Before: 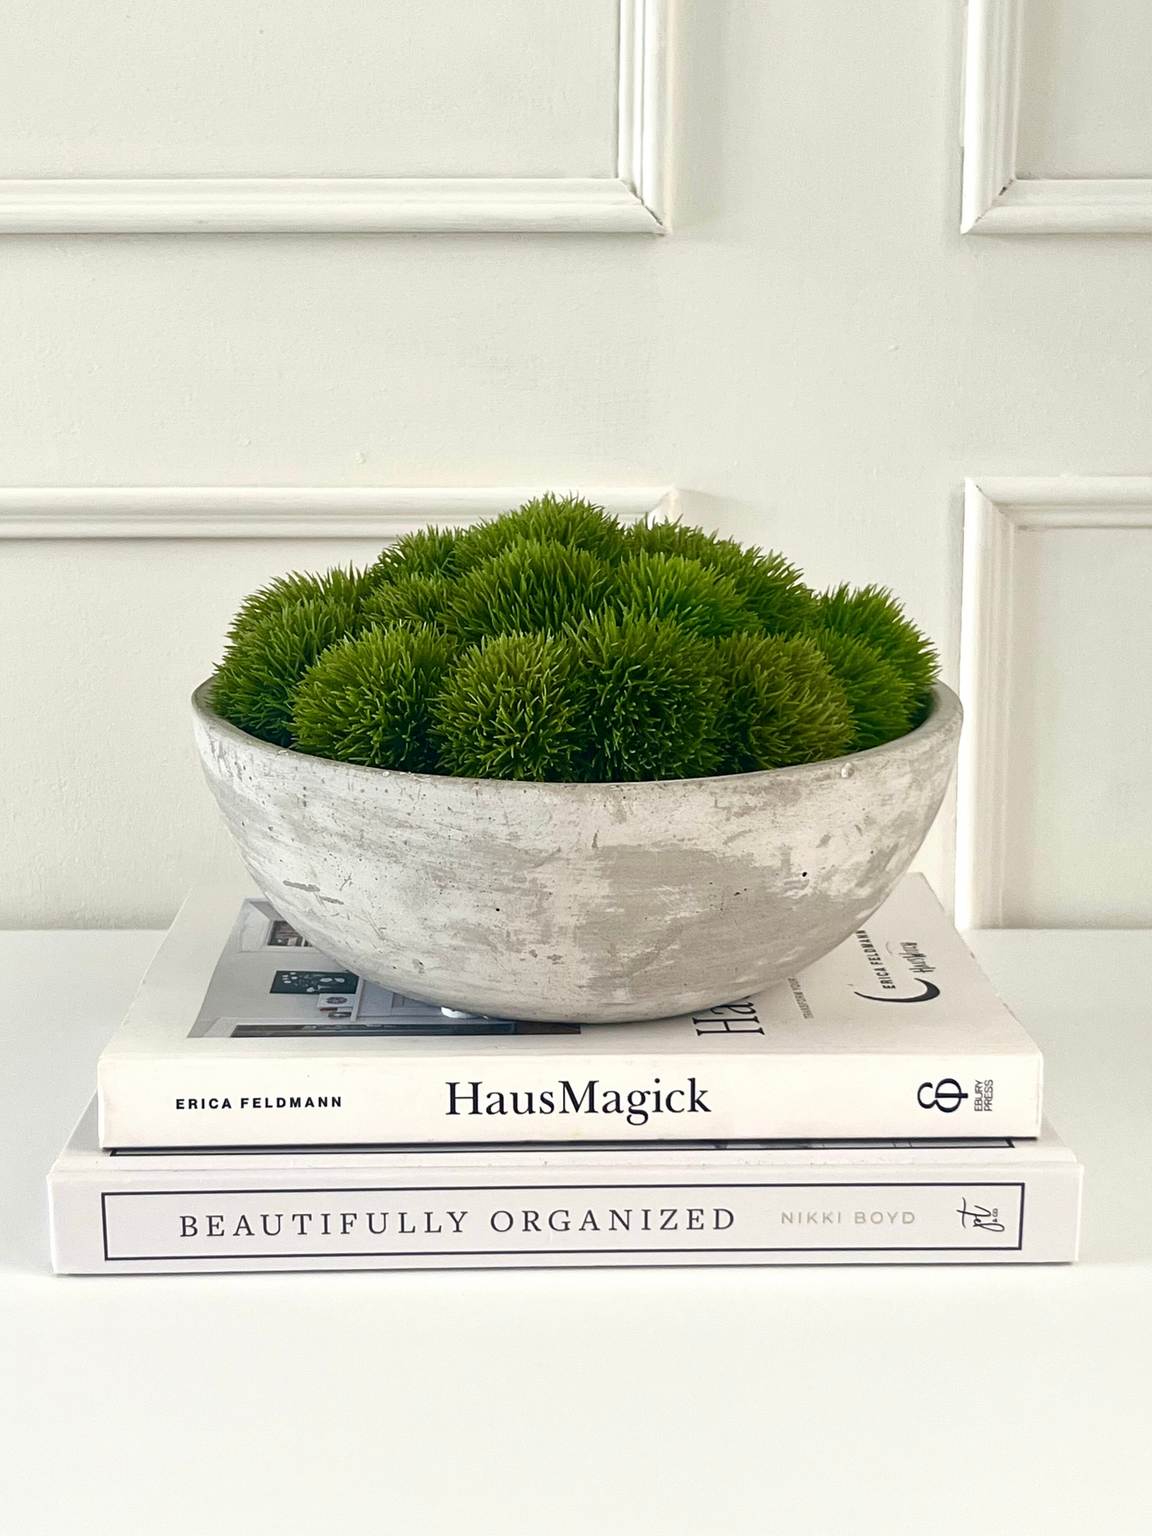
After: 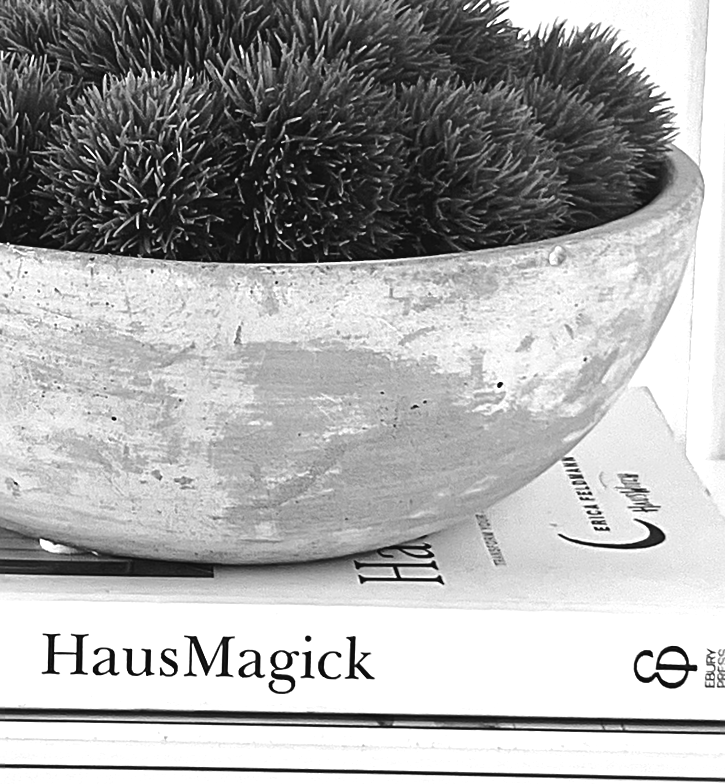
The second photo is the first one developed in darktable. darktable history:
crop: left 35.03%, top 36.625%, right 14.663%, bottom 20.057%
sharpen: on, module defaults
color balance rgb: global offset › luminance 0.71%, perceptual saturation grading › global saturation -11.5%, perceptual brilliance grading › highlights 17.77%, perceptual brilliance grading › mid-tones 31.71%, perceptual brilliance grading › shadows -31.01%, global vibrance 50%
white balance: red 0.986, blue 1.01
rotate and perspective: rotation 1.57°, crop left 0.018, crop right 0.982, crop top 0.039, crop bottom 0.961
color correction: highlights a* 17.03, highlights b* 0.205, shadows a* -15.38, shadows b* -14.56, saturation 1.5
monochrome: a -74.22, b 78.2
contrast brightness saturation: contrast -0.02, brightness -0.01, saturation 0.03
